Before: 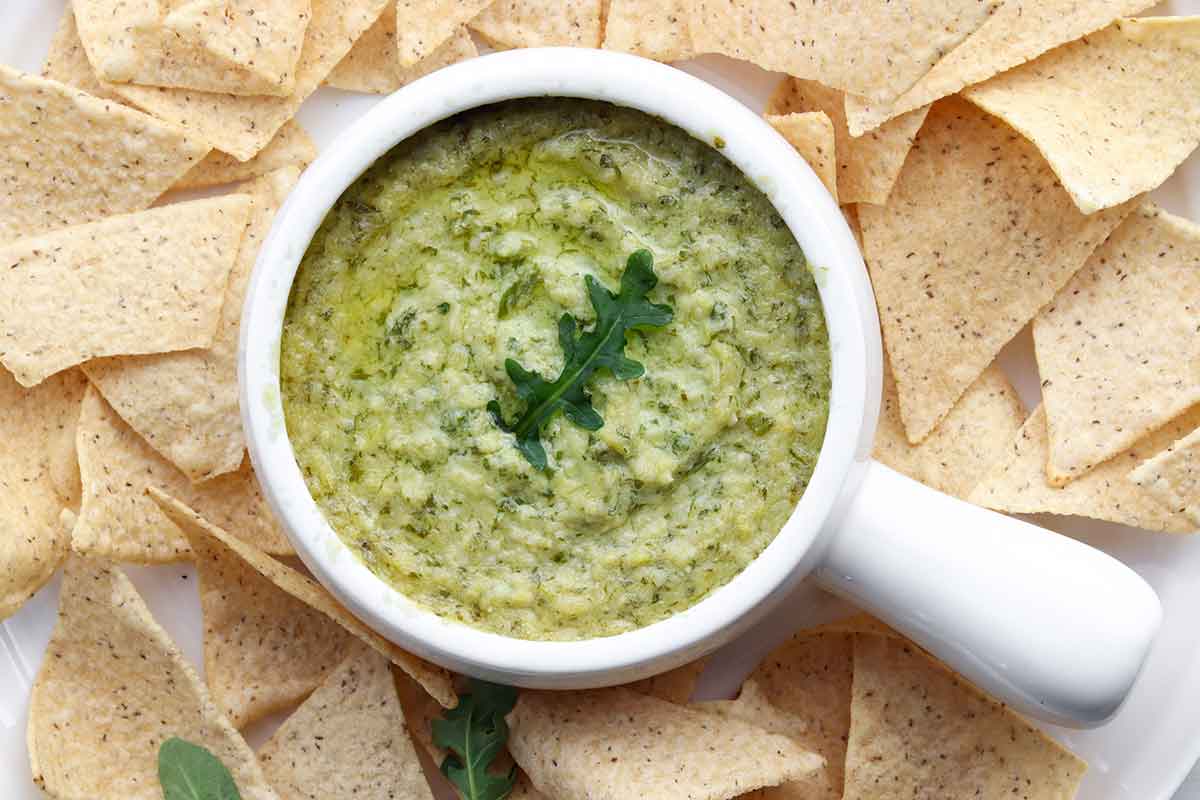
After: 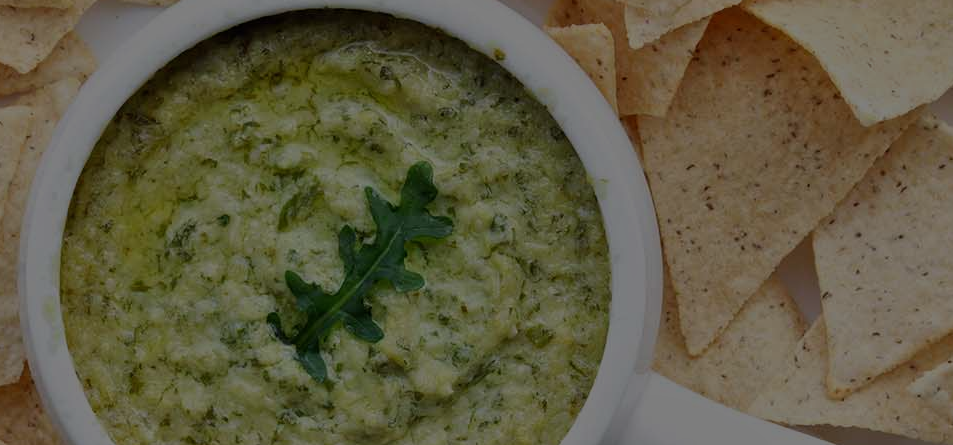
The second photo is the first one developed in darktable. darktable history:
exposure: exposure -2.002 EV, compensate highlight preservation false
crop: left 18.38%, top 11.092%, right 2.134%, bottom 33.217%
tone equalizer: -8 EV 0.25 EV, -7 EV 0.417 EV, -6 EV 0.417 EV, -5 EV 0.25 EV, -3 EV -0.25 EV, -2 EV -0.417 EV, -1 EV -0.417 EV, +0 EV -0.25 EV, edges refinement/feathering 500, mask exposure compensation -1.57 EV, preserve details guided filter
